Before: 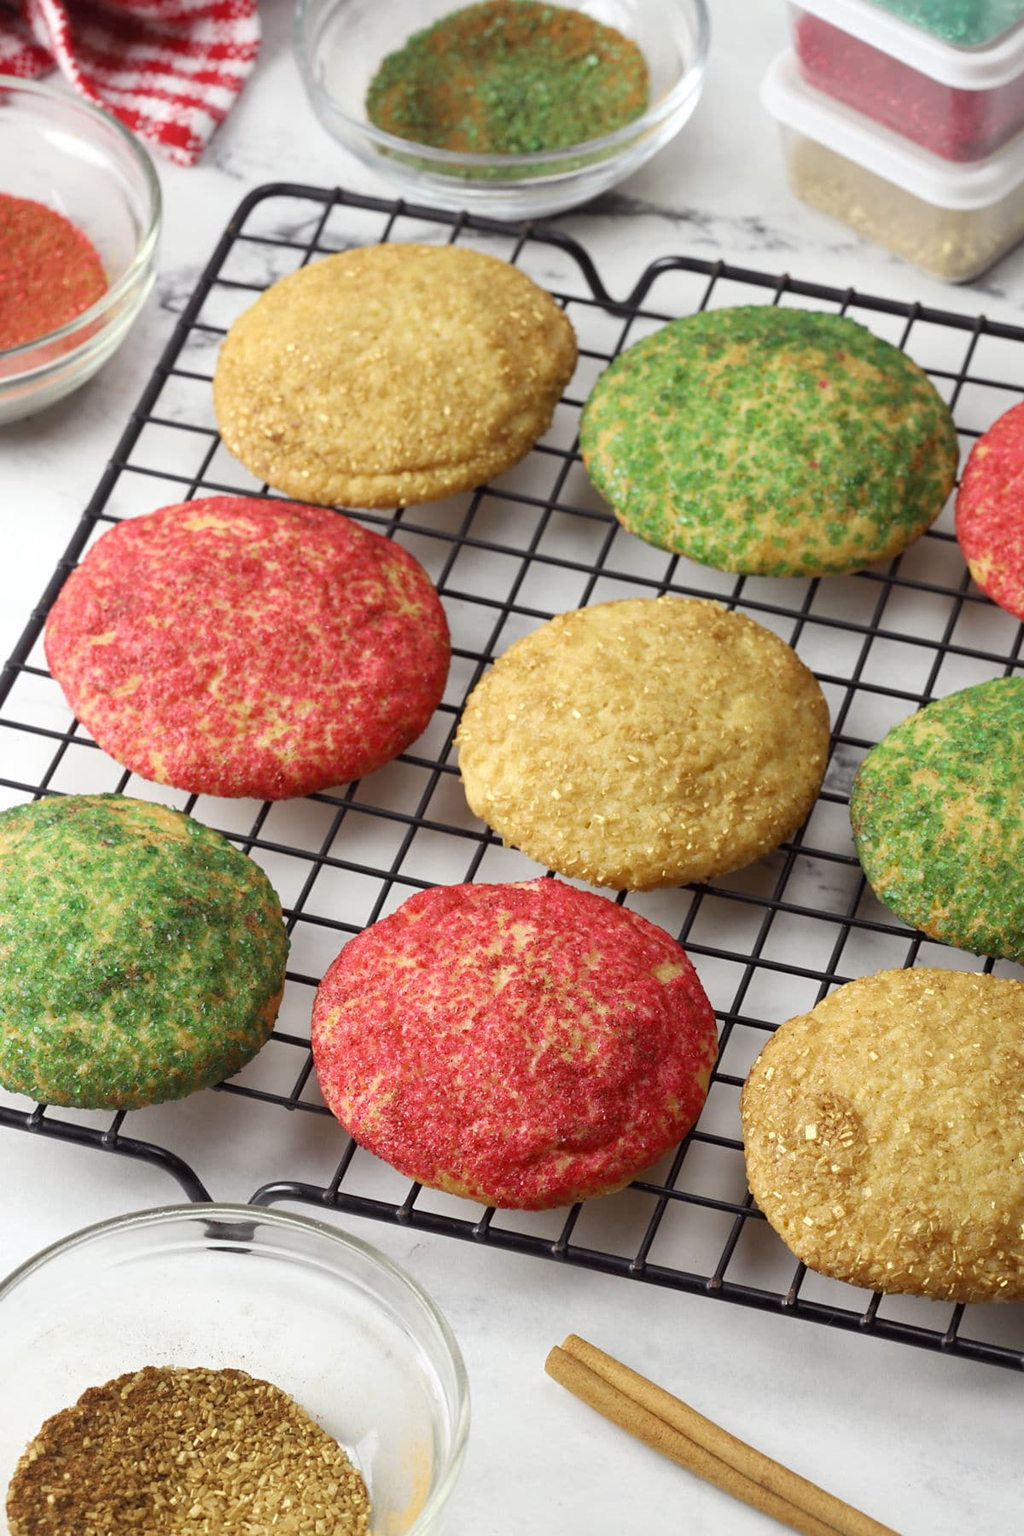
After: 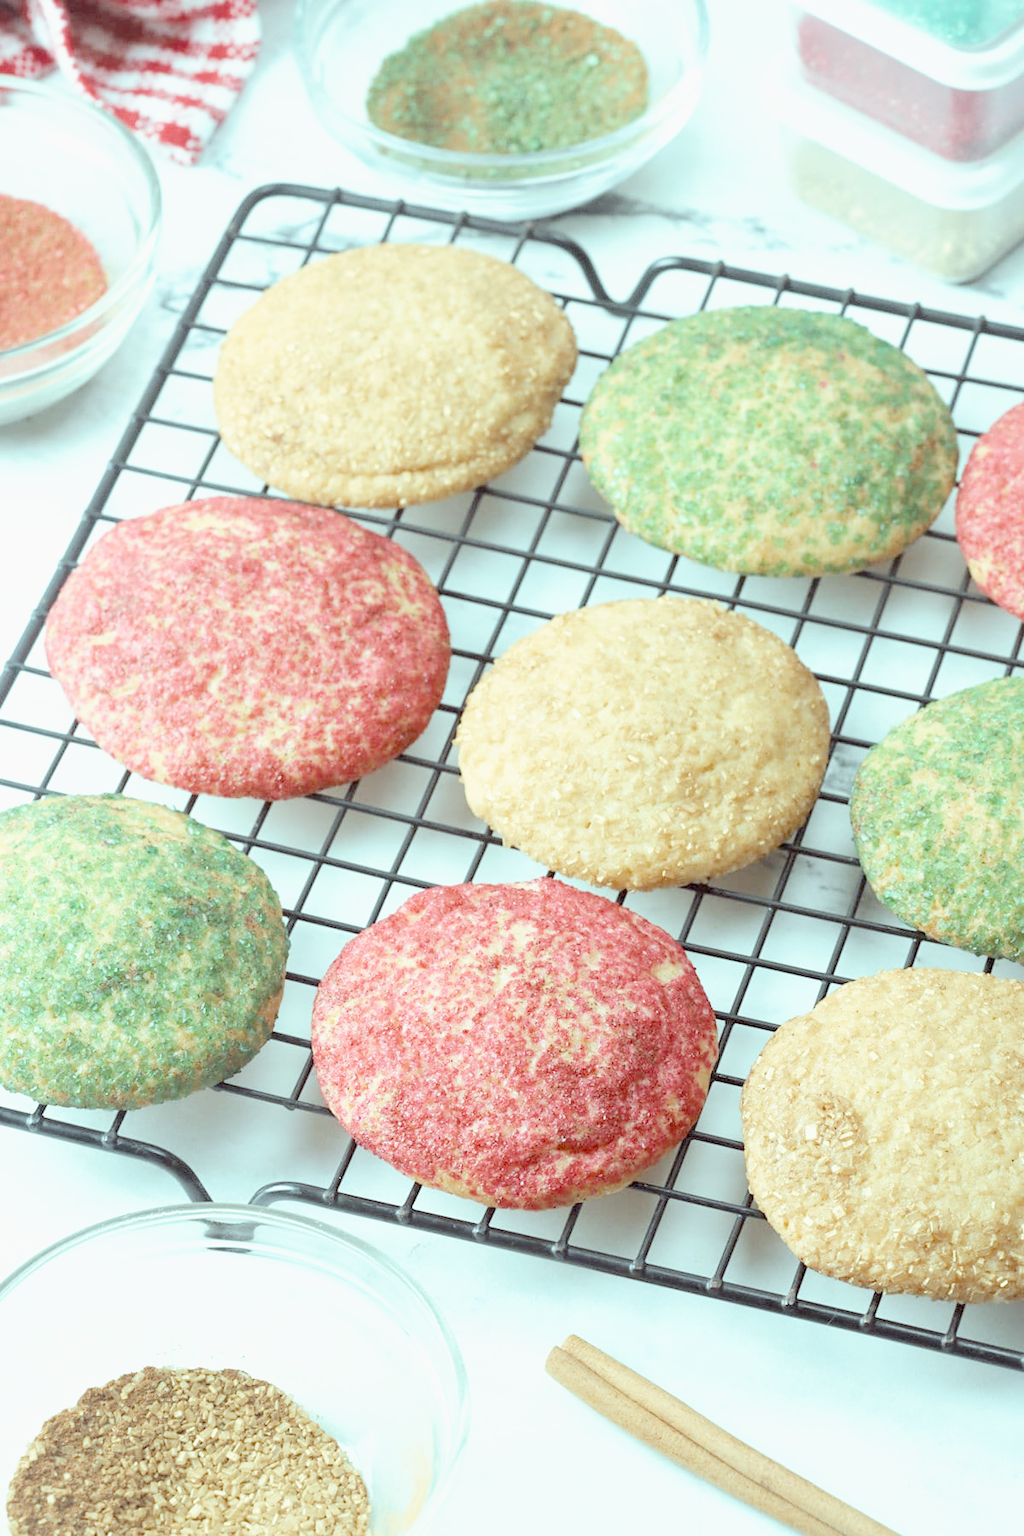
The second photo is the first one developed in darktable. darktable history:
tone curve: curves: ch0 [(0, 0) (0.003, 0.001) (0.011, 0.005) (0.025, 0.011) (0.044, 0.02) (0.069, 0.031) (0.1, 0.045) (0.136, 0.077) (0.177, 0.124) (0.224, 0.181) (0.277, 0.245) (0.335, 0.316) (0.399, 0.393) (0.468, 0.477) (0.543, 0.568) (0.623, 0.666) (0.709, 0.771) (0.801, 0.871) (0.898, 0.965) (1, 1)], preserve colors none
color look up table: target L [88.27, 79.3, 69.06, 64.83, 53.29, 37.3, 198.35, 93.66, 90.4, 78.49, 80.16, 68.18, 67.45, 66.5, 67.79, 59.09, 51.69, 53.83, 50.6, 40.3, 32.04, 85.68, 74.9, 56.73, 52.93, 53.34, 54.52, 48.28, 36.26, 28.42, 24.43, 20.78, 13.81, 11.07, 81.87, 81.96, 81.5, 81.39, 72.25, 66.22, 54.48, 48.43, 0 ×7], target a [-13.44, -12.13, -23.78, -48.53, -42.7, -14.45, 0, -0.001, -14.11, 4.21, -7.597, 28.59, 18.46, 9.22, -9.382, 31.18, 41.57, 36.98, 38.09, 37.09, 10.41, -13.48, -10.56, -1.684, 33.11, 17.43, -9.814, -4.996, 6.937, -2.345, 12.28, -2.774, -1.6, -3.792, -14.71, -20.32, -17.78, -15.79, -39.61, -27.39, -19.63, -12.37, 0 ×7], target b [-2.961, -4.312, 44.29, 18.64, 23.2, 16.48, 0.001, 0.004, -2.717, 62.68, -3.64, 53.21, 55.73, 10.03, -3.203, 49.95, 28.3, 0.779, 19.7, 27.17, 12.12, -4.83, -4.289, -24.33, -8.904, -25.26, -46.51, -1.889, -44.49, -2.856, -12.7, -1.293, -2.488, -1.06, -4.921, -8.428, -7.506, -10.33, -9.107, -31.05, -30.11, -24.79, 0 ×7], num patches 42
